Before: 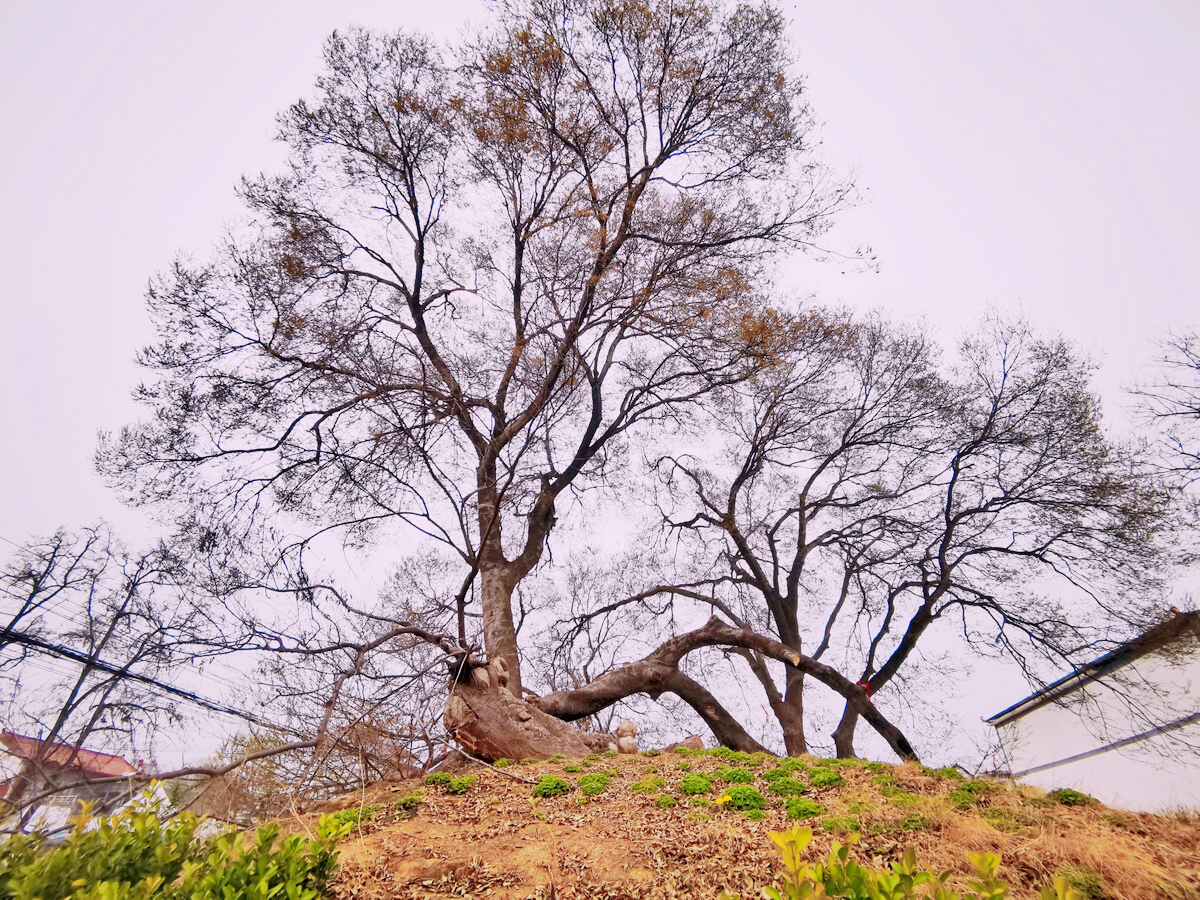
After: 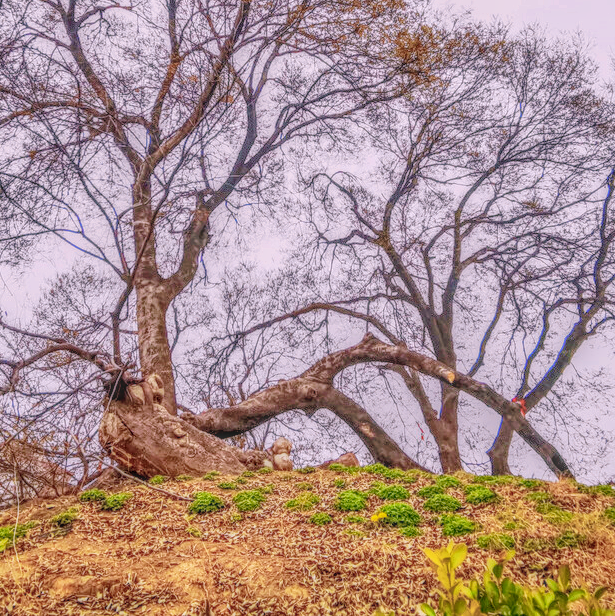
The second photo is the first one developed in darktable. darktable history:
crop and rotate: left 28.815%, top 31.476%, right 19.857%
local contrast: highlights 1%, shadows 7%, detail 199%, midtone range 0.245
velvia: on, module defaults
